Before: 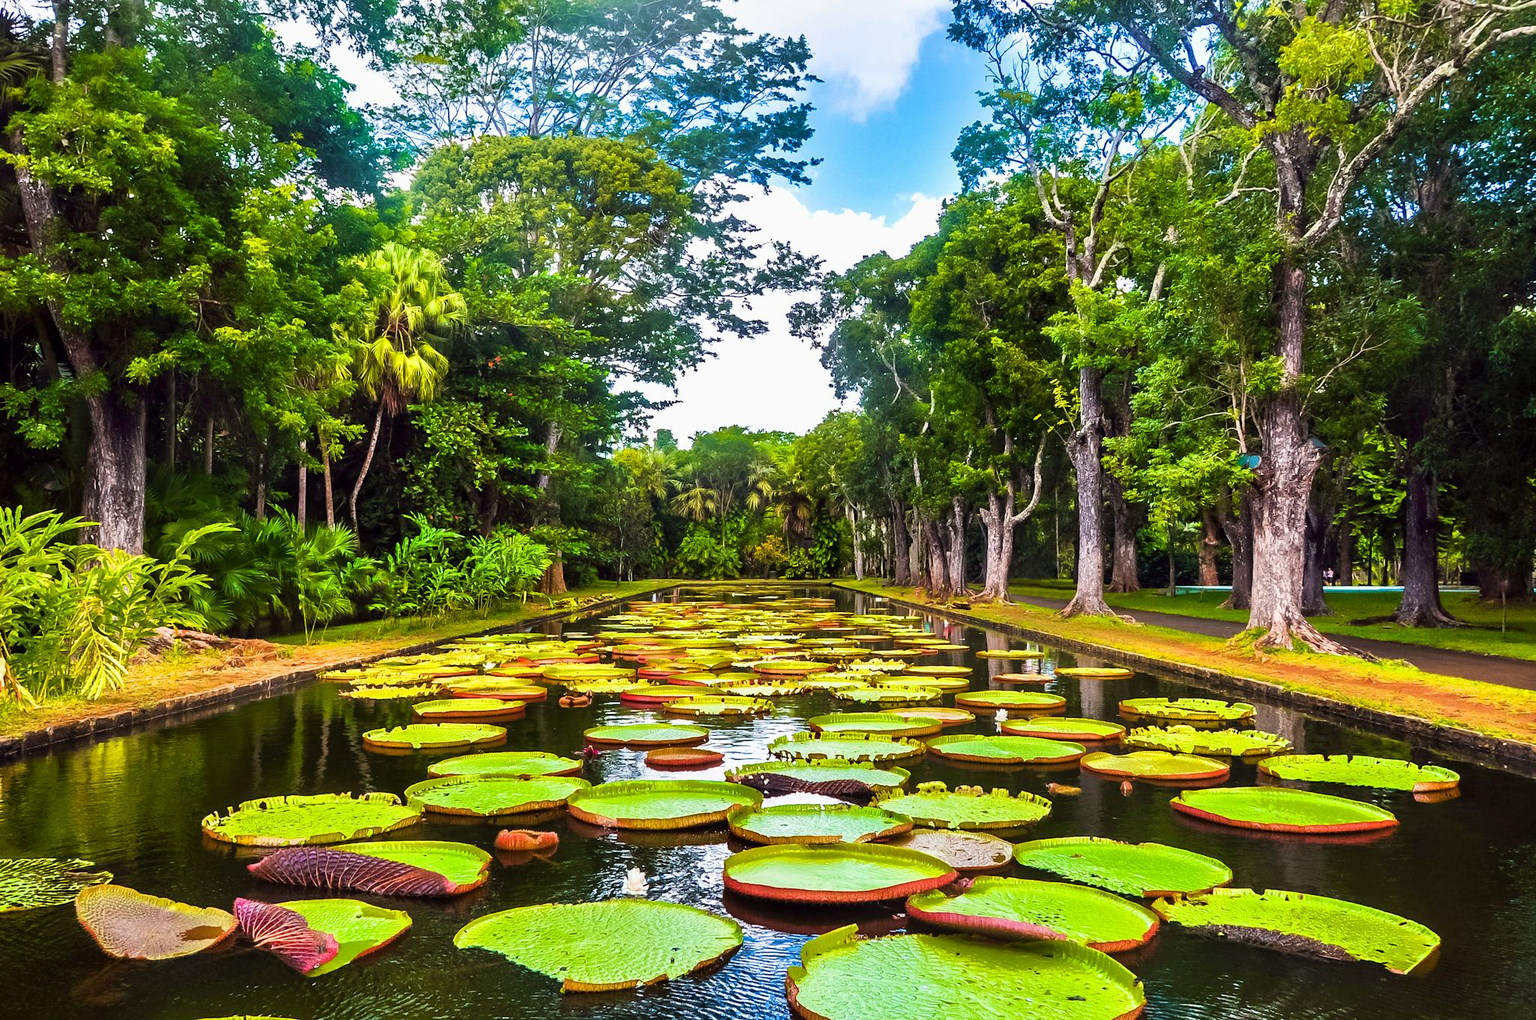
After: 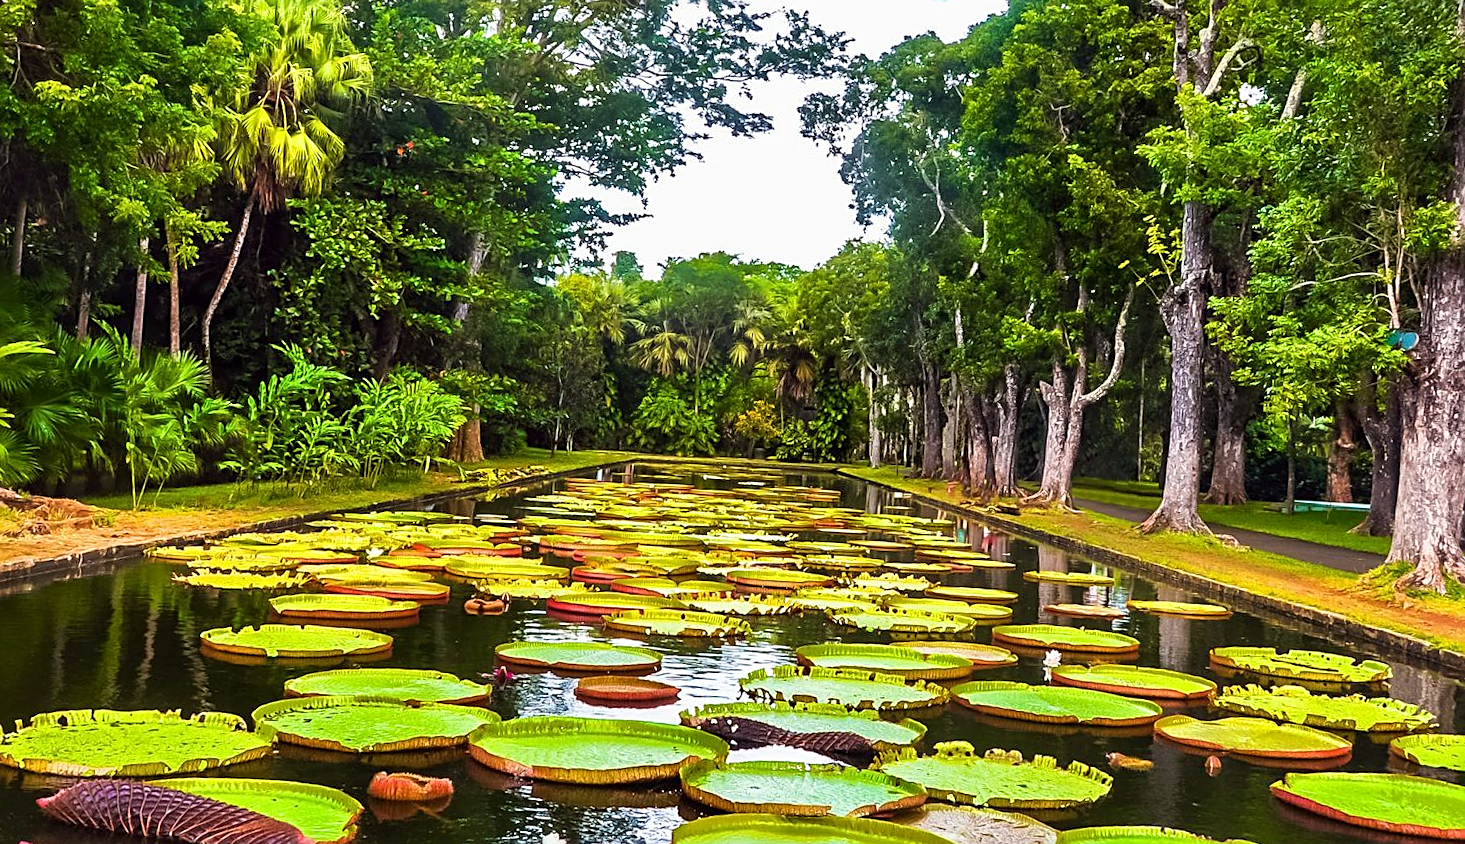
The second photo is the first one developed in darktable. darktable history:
crop and rotate: angle -3.37°, left 9.79%, top 20.73%, right 12.42%, bottom 11.82%
sharpen: on, module defaults
